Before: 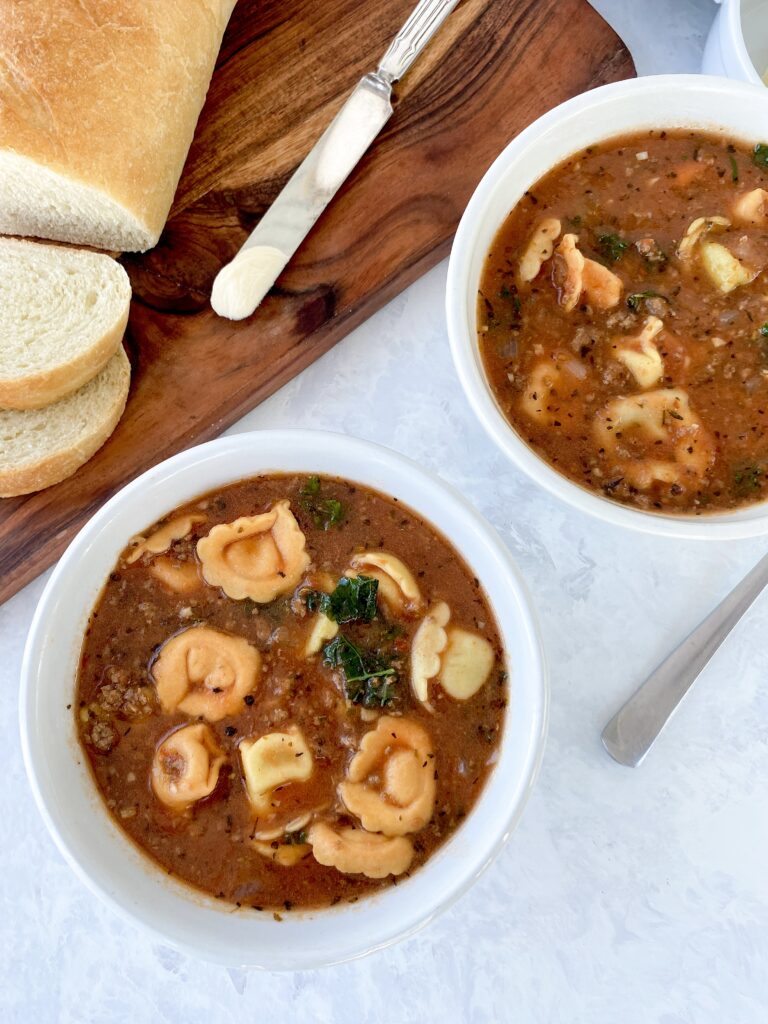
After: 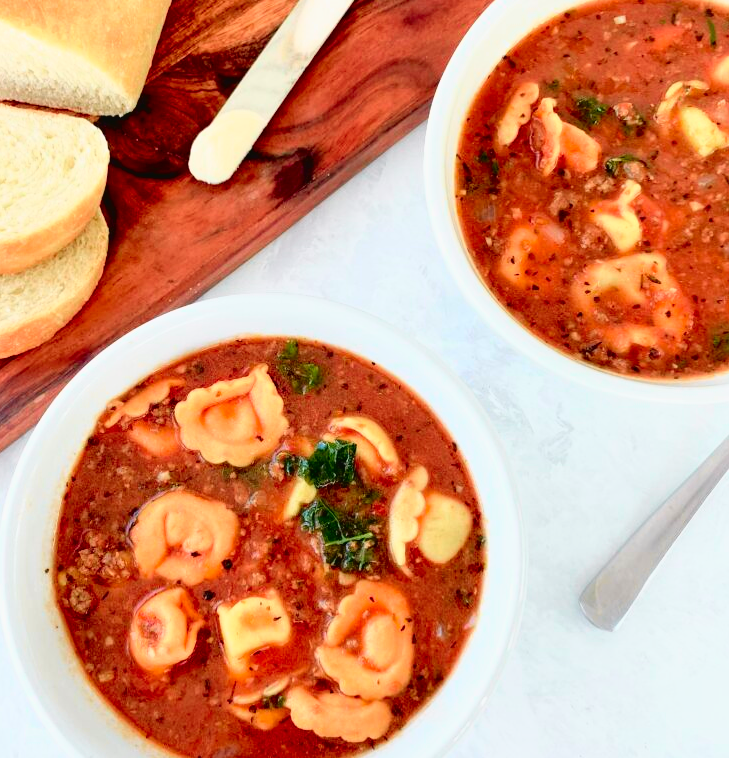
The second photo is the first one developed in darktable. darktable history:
tone curve: curves: ch0 [(0.003, 0.029) (0.037, 0.036) (0.149, 0.117) (0.297, 0.318) (0.422, 0.474) (0.531, 0.6) (0.743, 0.809) (0.889, 0.941) (1, 0.98)]; ch1 [(0, 0) (0.305, 0.325) (0.453, 0.437) (0.482, 0.479) (0.501, 0.5) (0.506, 0.503) (0.564, 0.578) (0.587, 0.625) (0.666, 0.727) (1, 1)]; ch2 [(0, 0) (0.323, 0.277) (0.408, 0.399) (0.45, 0.48) (0.499, 0.502) (0.512, 0.523) (0.57, 0.595) (0.653, 0.671) (0.768, 0.744) (1, 1)], color space Lab, independent channels, preserve colors none
crop and rotate: left 2.991%, top 13.302%, right 1.981%, bottom 12.636%
contrast brightness saturation: contrast 0.07, brightness 0.08, saturation 0.18
tone equalizer: on, module defaults
